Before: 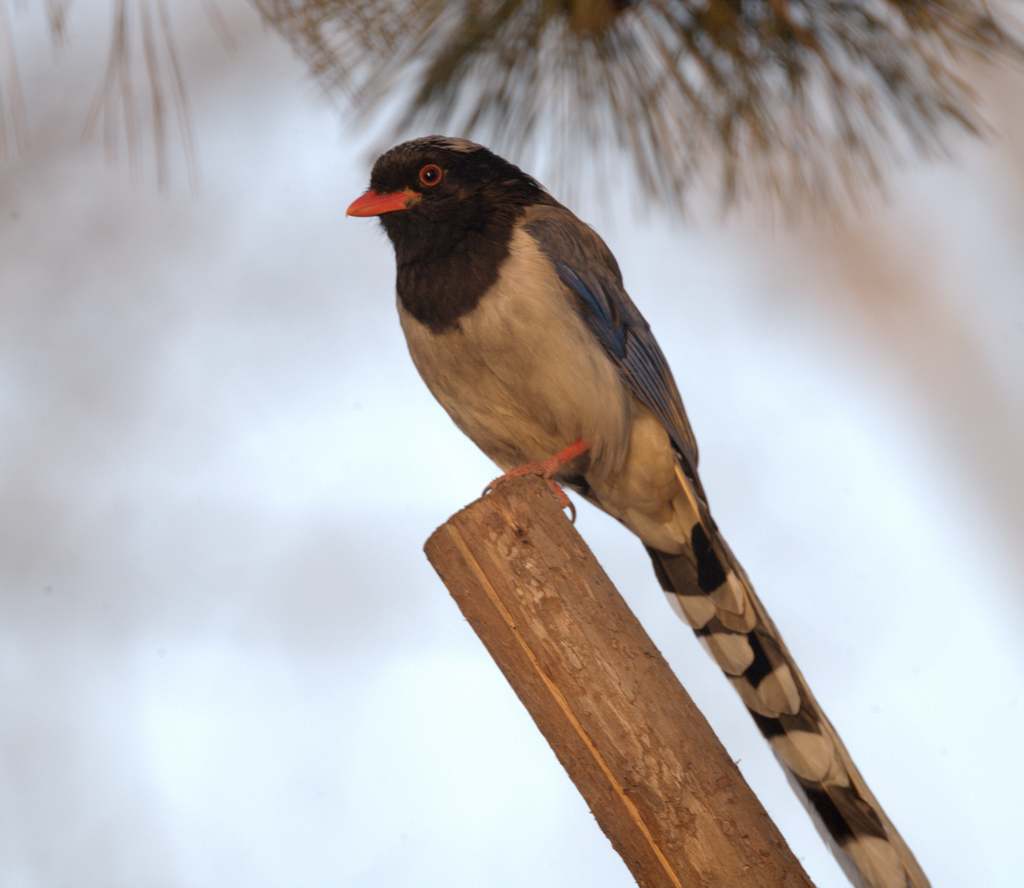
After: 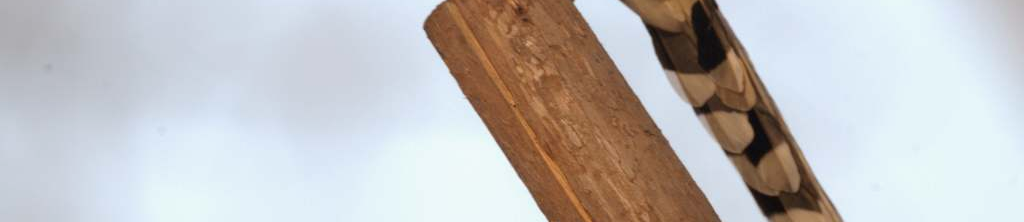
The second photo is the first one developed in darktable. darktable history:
exposure: exposure -0.07 EV, compensate highlight preservation false
crop and rotate: top 58.818%, bottom 16.172%
